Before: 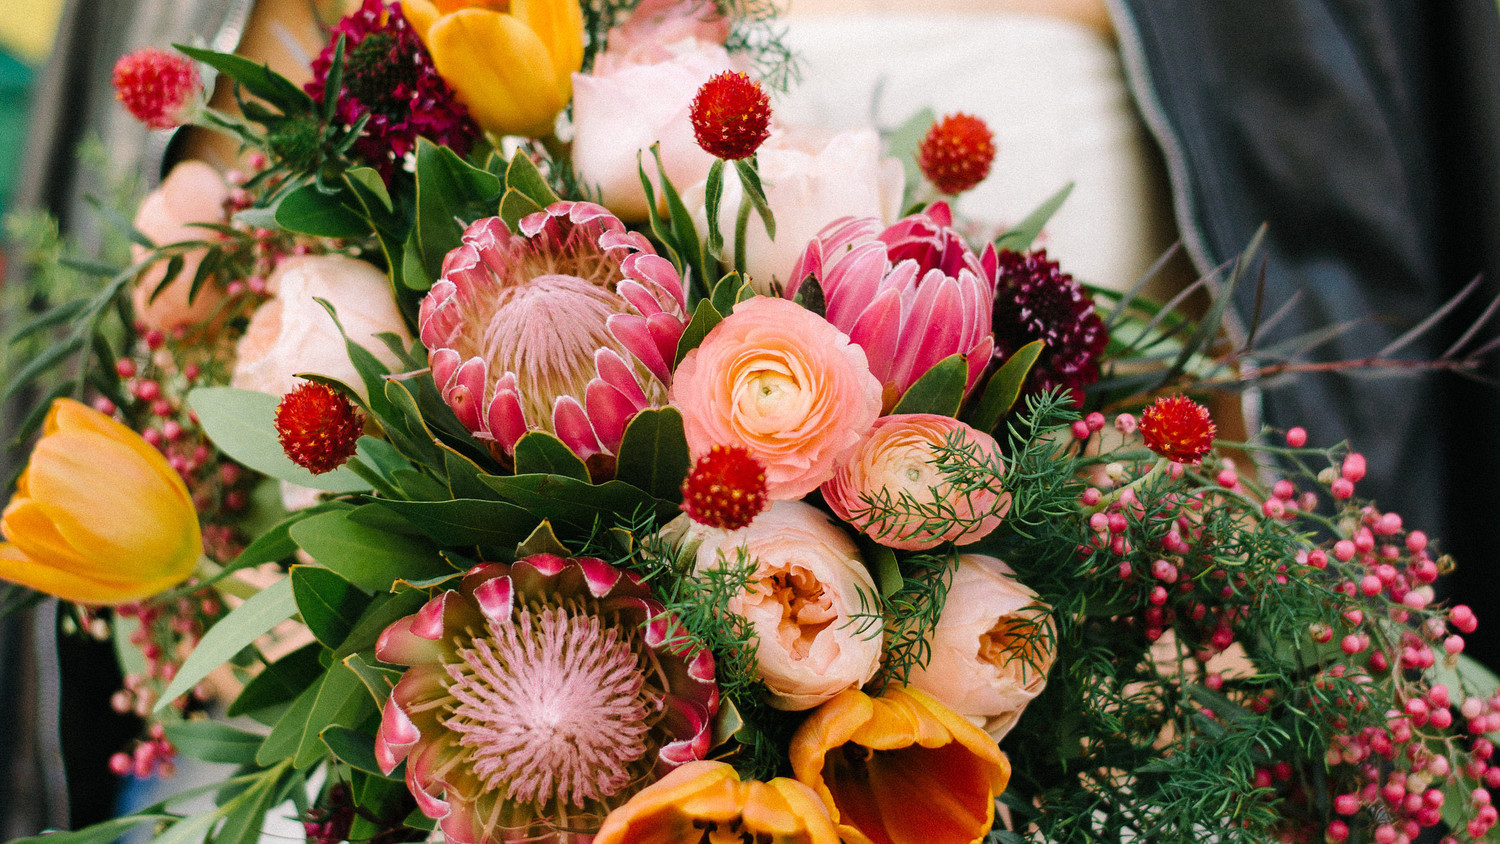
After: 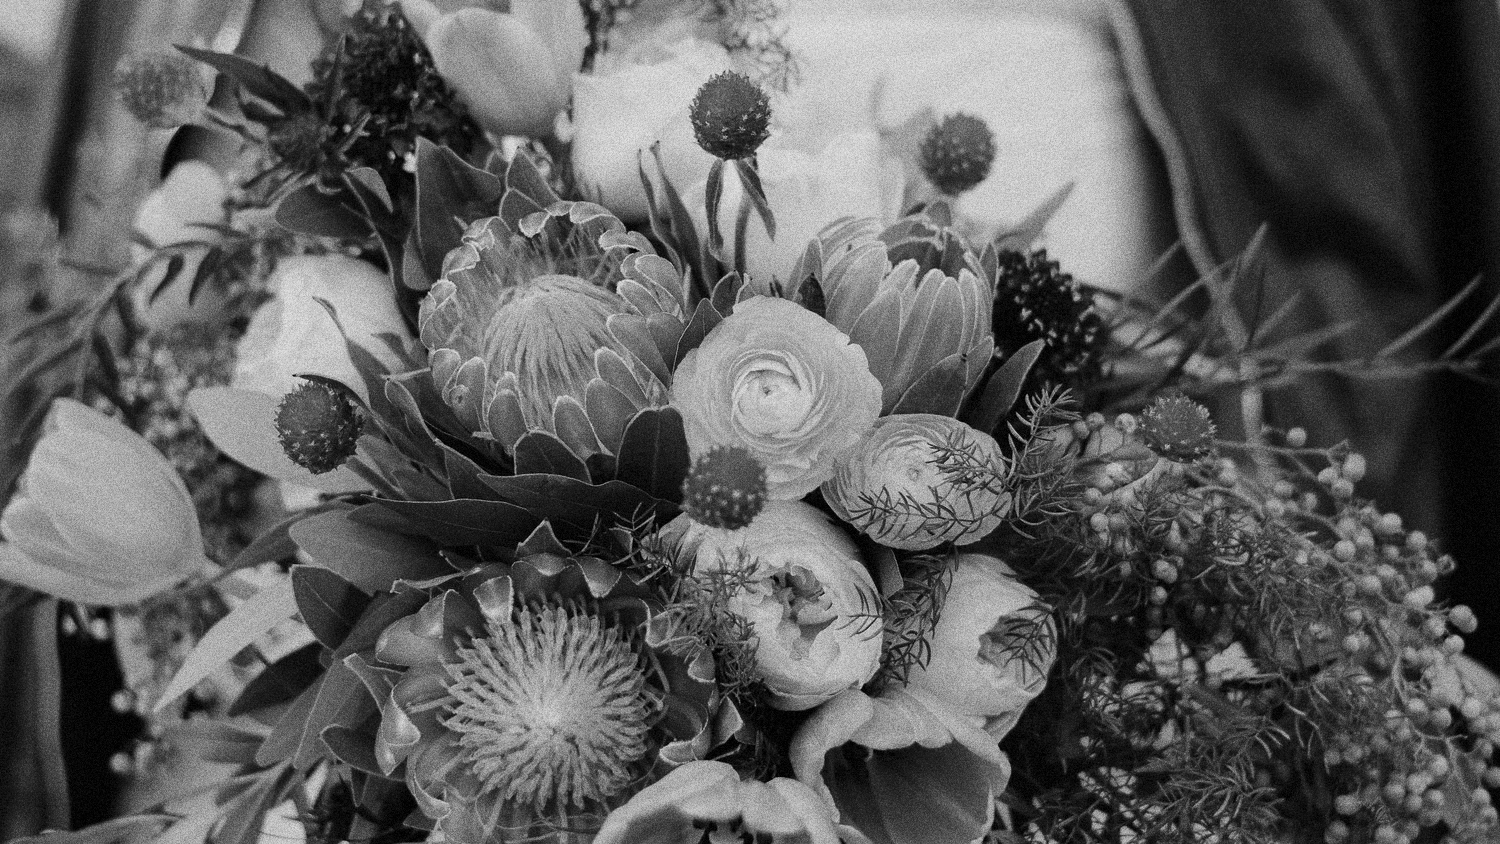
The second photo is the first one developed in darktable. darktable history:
grain: coarseness 14.49 ISO, strength 48.04%, mid-tones bias 35%
monochrome: a 30.25, b 92.03
contrast brightness saturation: contrast 0.05
exposure: exposure -0.293 EV, compensate highlight preservation false
